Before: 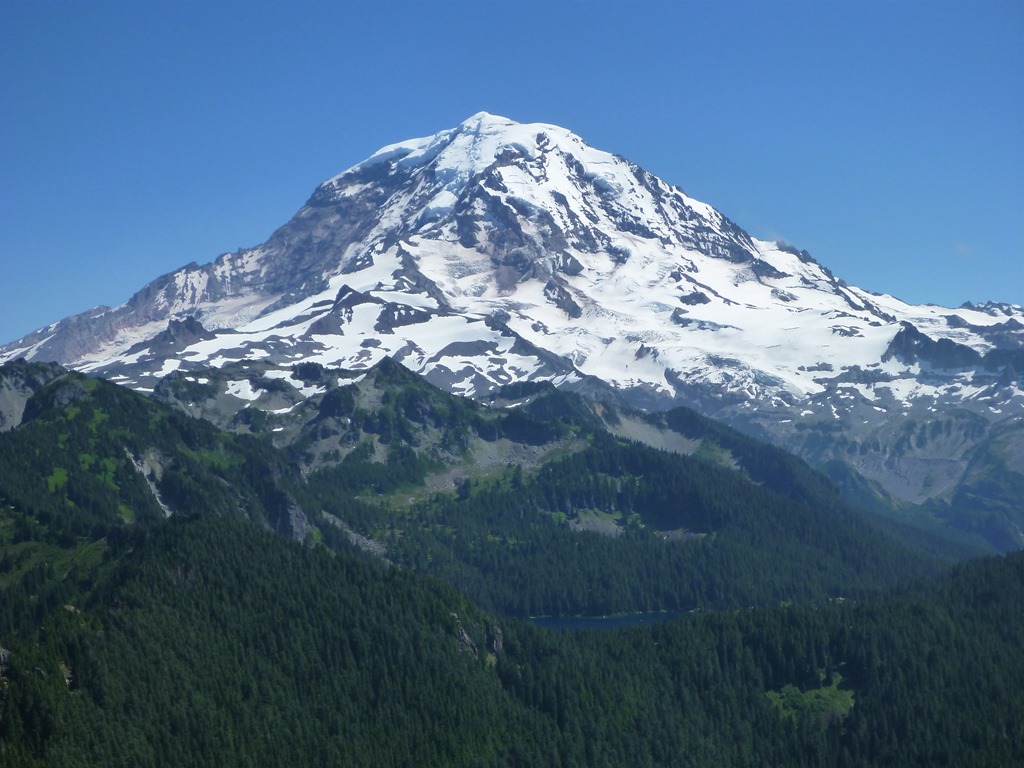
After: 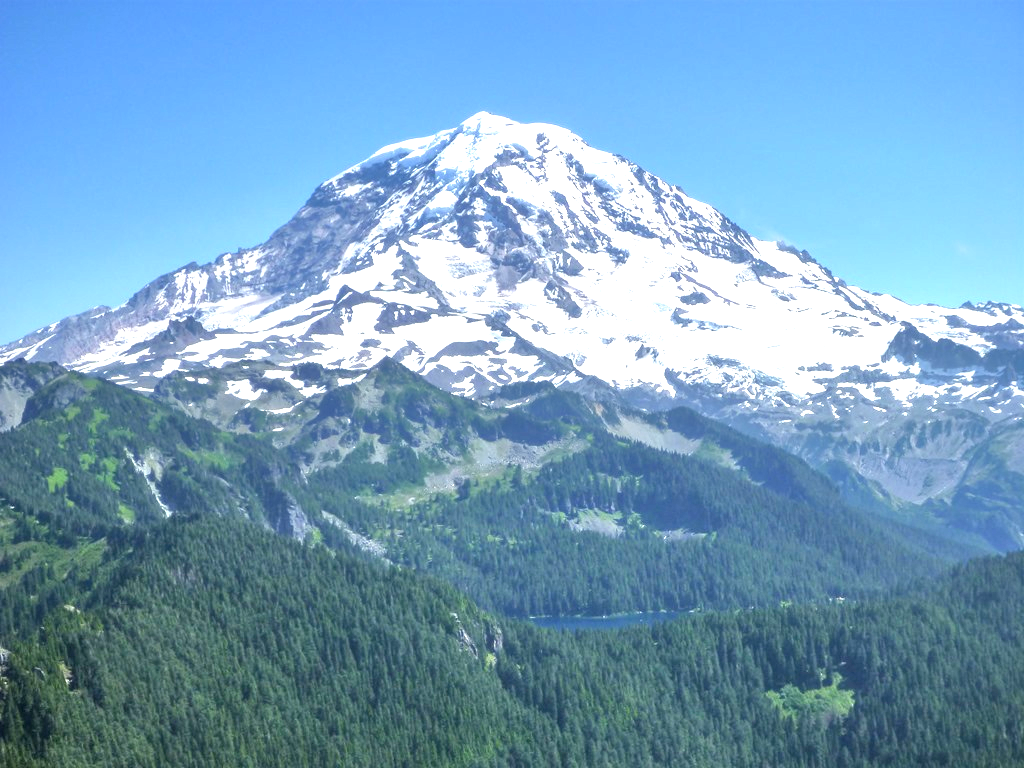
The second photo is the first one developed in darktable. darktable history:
tone equalizer: -7 EV 0.15 EV, -6 EV 0.6 EV, -5 EV 1.15 EV, -4 EV 1.33 EV, -3 EV 1.15 EV, -2 EV 0.6 EV, -1 EV 0.15 EV, mask exposure compensation -0.5 EV
exposure: black level correction 0.001, exposure 1.05 EV, compensate exposure bias true, compensate highlight preservation false
local contrast: on, module defaults
